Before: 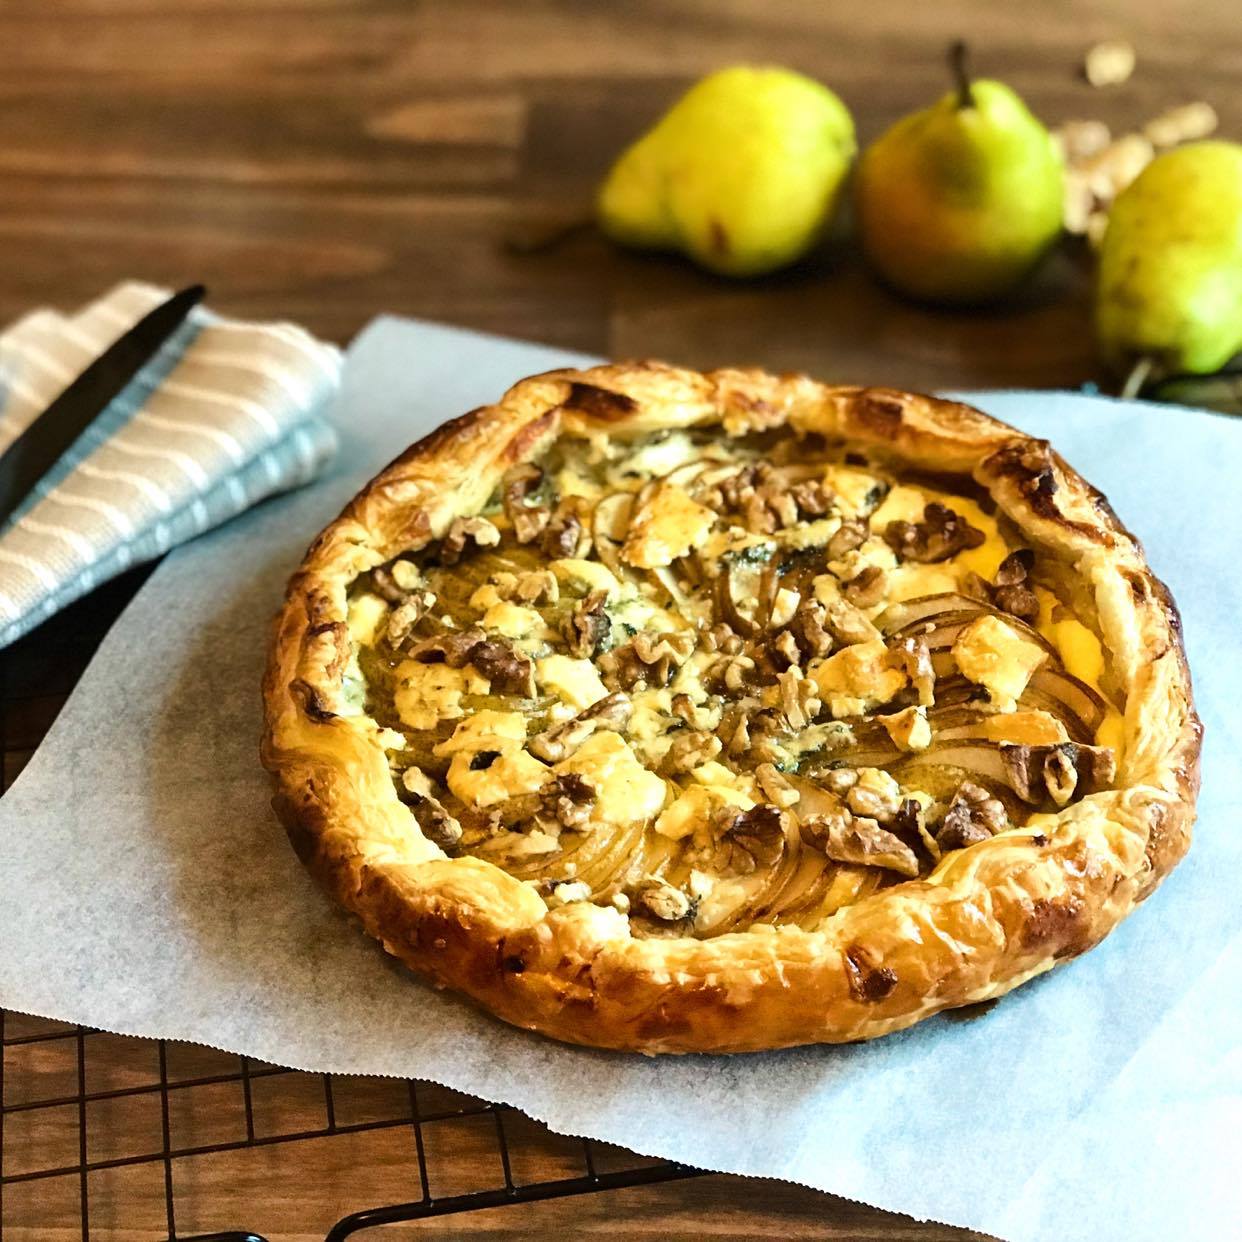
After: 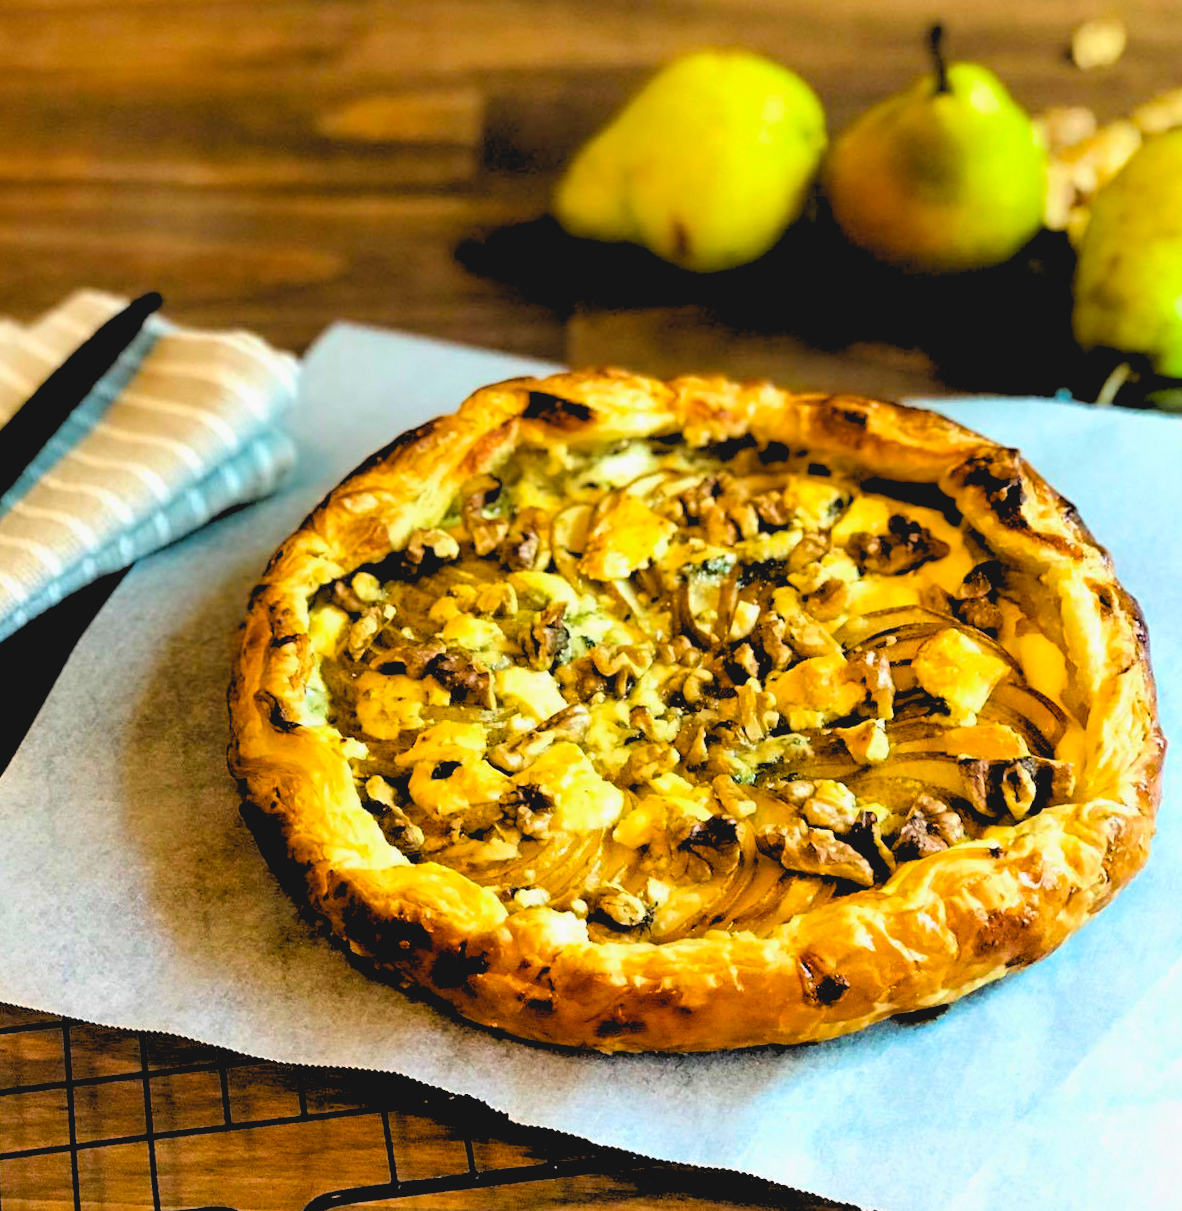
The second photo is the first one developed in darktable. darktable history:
contrast brightness saturation: contrast -0.1, brightness 0.05, saturation 0.08
rotate and perspective: rotation 0.074°, lens shift (vertical) 0.096, lens shift (horizontal) -0.041, crop left 0.043, crop right 0.952, crop top 0.024, crop bottom 0.979
rgb levels: levels [[0.029, 0.461, 0.922], [0, 0.5, 1], [0, 0.5, 1]]
exposure: compensate highlight preservation false
color balance rgb: perceptual saturation grading › global saturation 25%, global vibrance 20%
